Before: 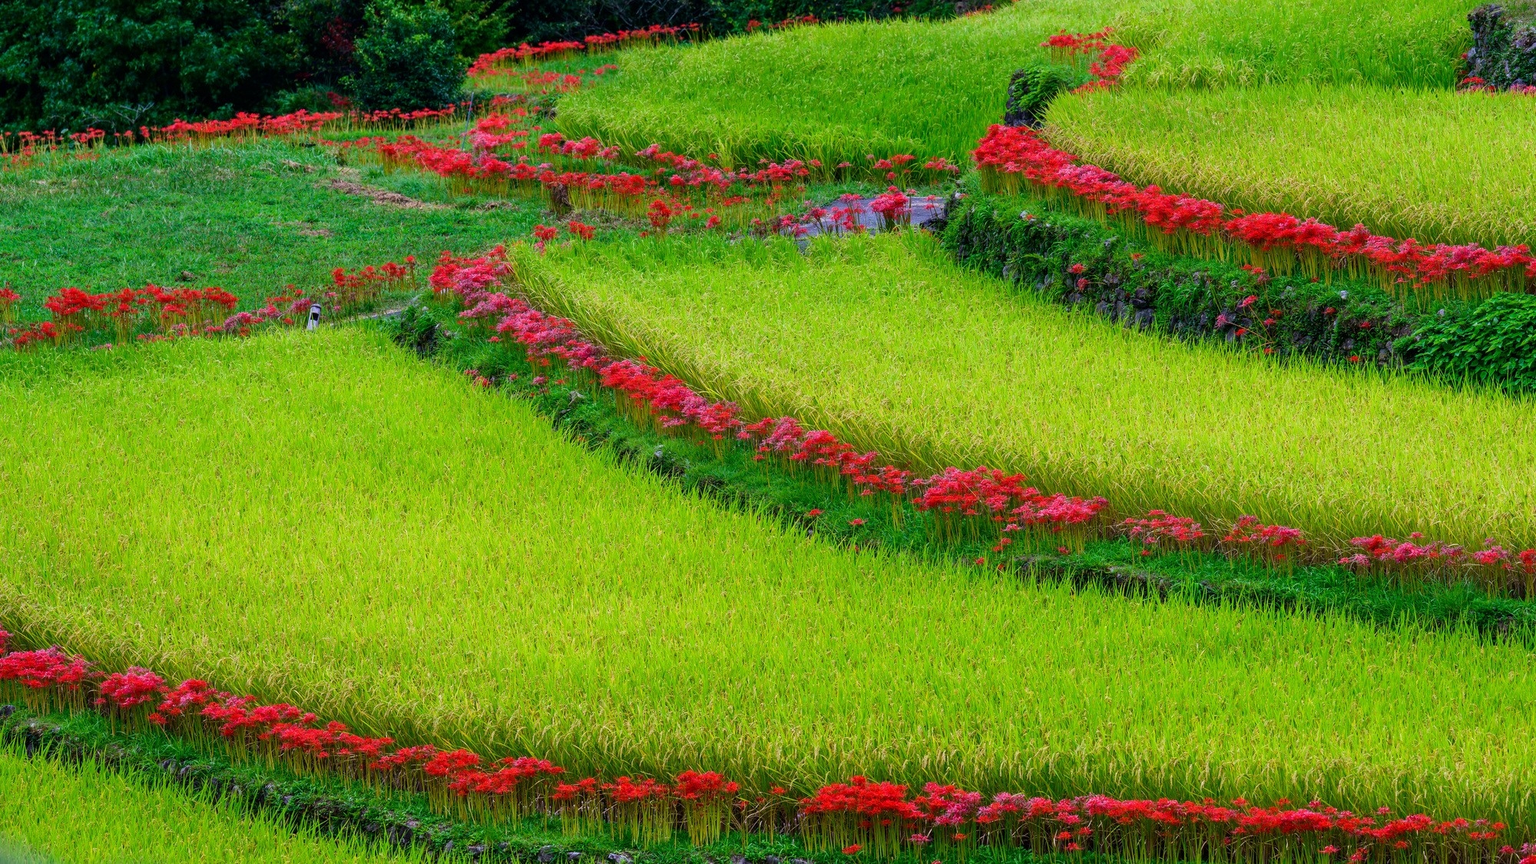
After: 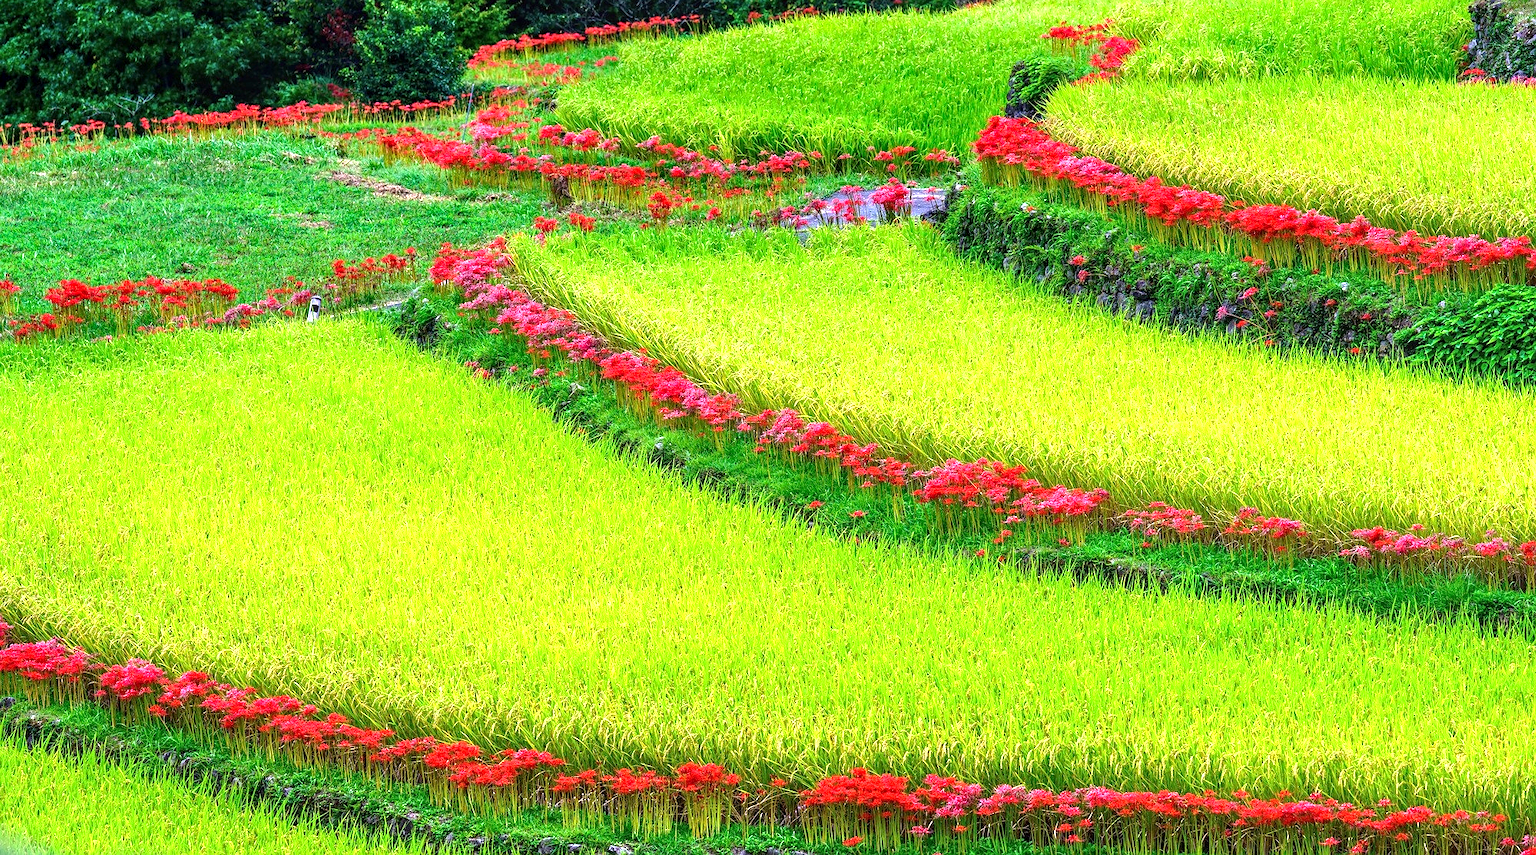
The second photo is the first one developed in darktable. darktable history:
local contrast: on, module defaults
exposure: black level correction 0, exposure 1.2 EV, compensate highlight preservation false
sharpen: radius 1, threshold 1
crop: top 1.049%, right 0.001%
